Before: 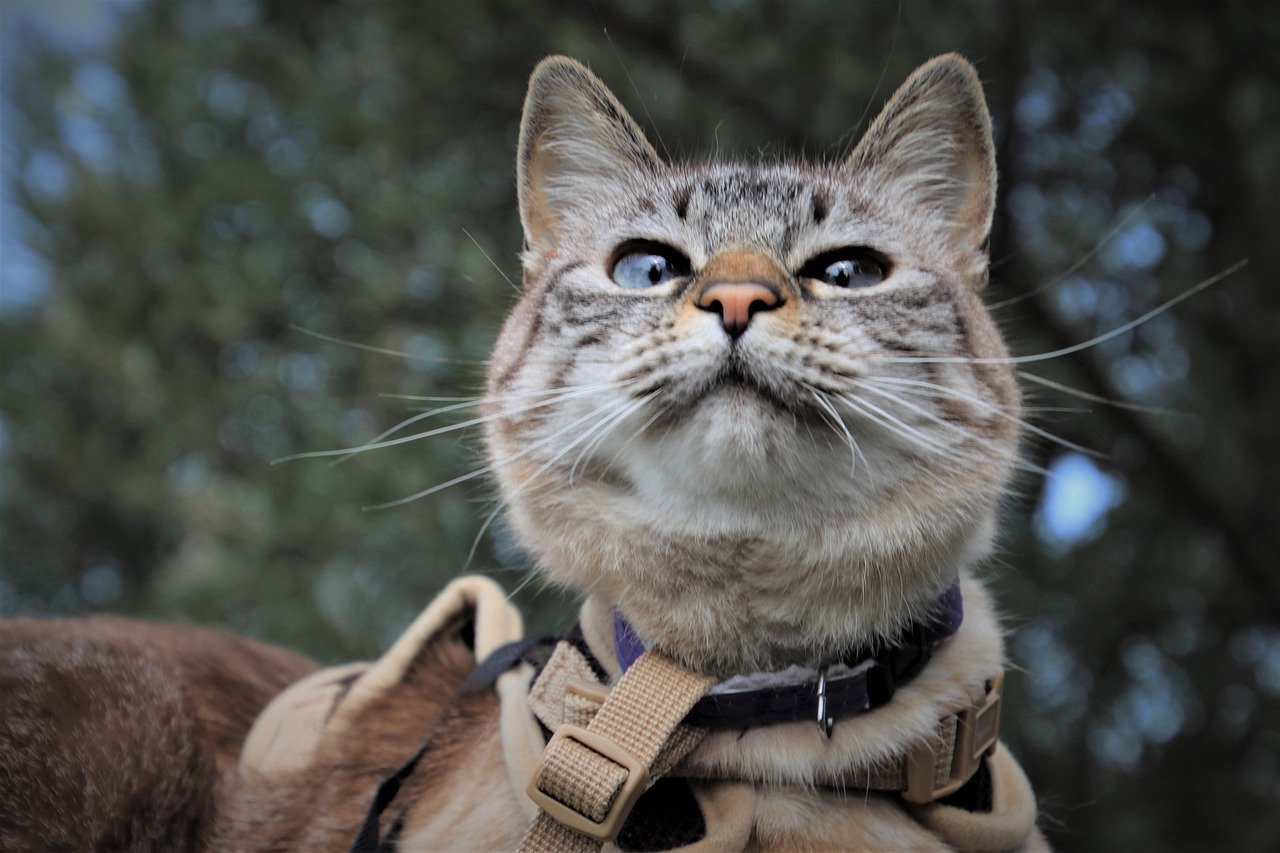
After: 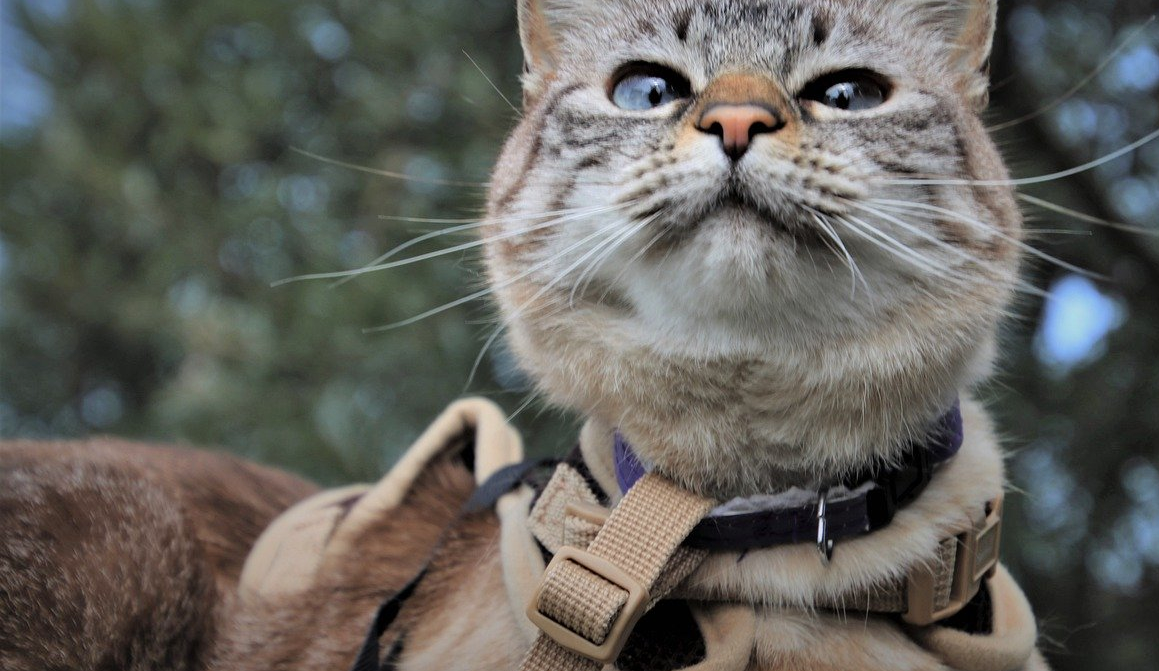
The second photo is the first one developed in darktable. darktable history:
crop: top 20.916%, right 9.437%, bottom 0.316%
shadows and highlights: white point adjustment 0.05, highlights color adjustment 55.9%, soften with gaussian
